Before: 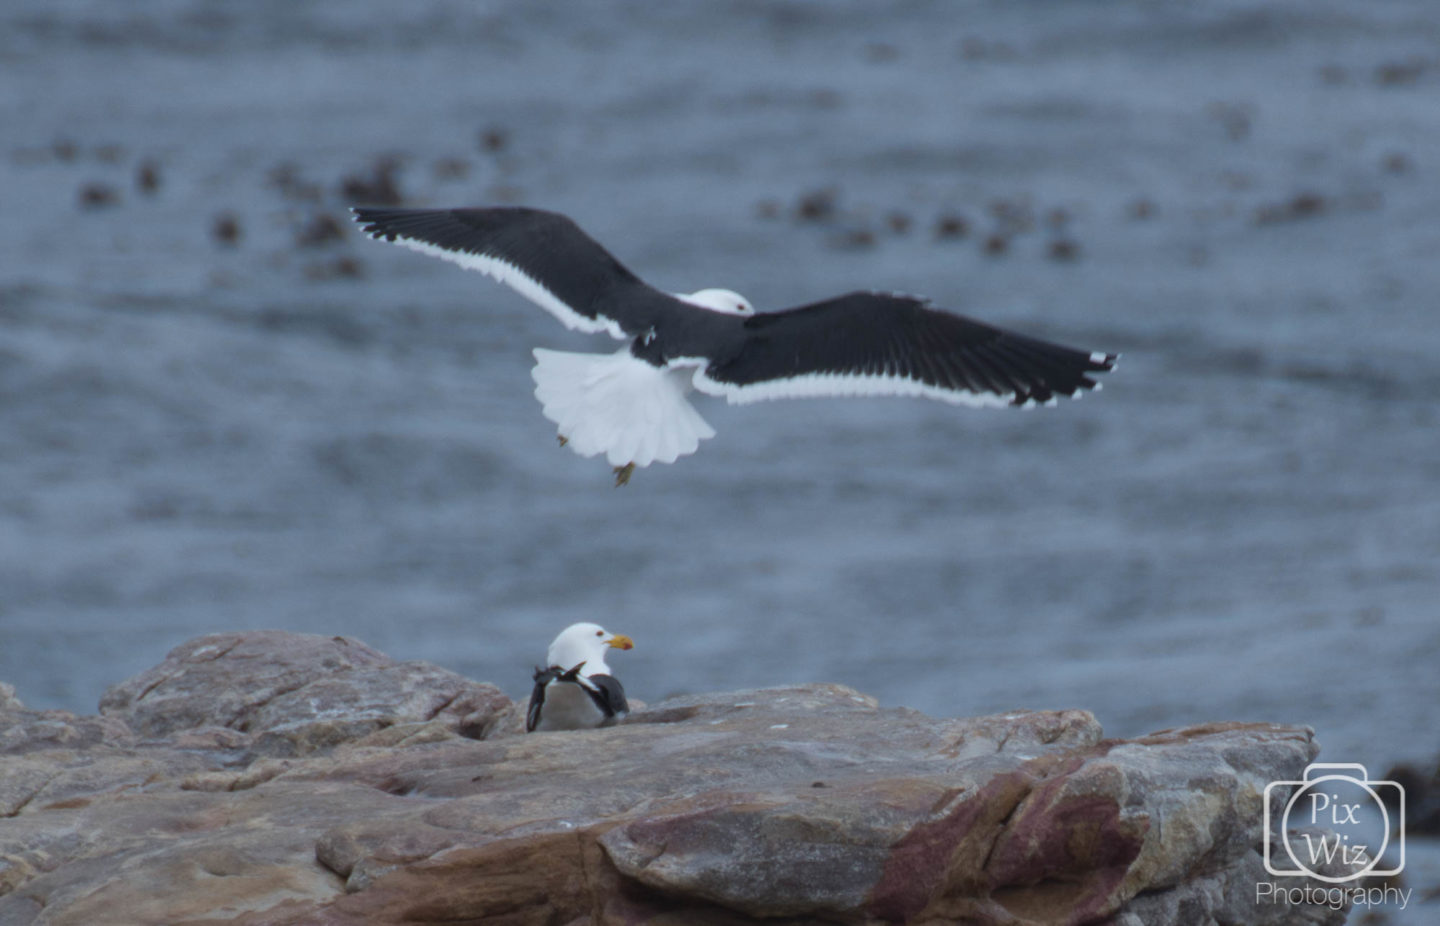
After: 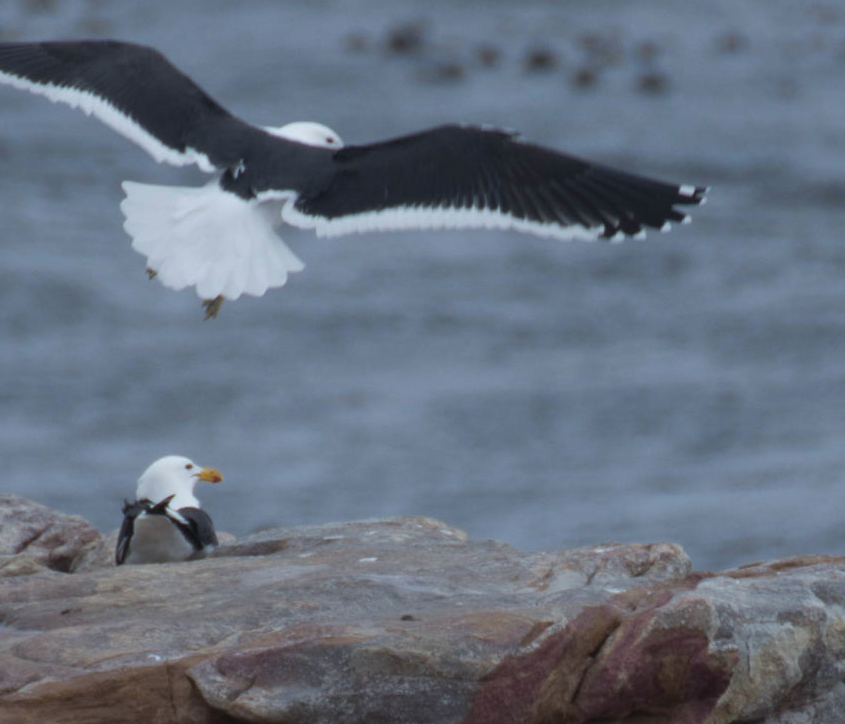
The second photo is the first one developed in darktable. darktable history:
contrast brightness saturation: saturation -0.045
crop and rotate: left 28.598%, top 18.07%, right 12.685%, bottom 3.698%
